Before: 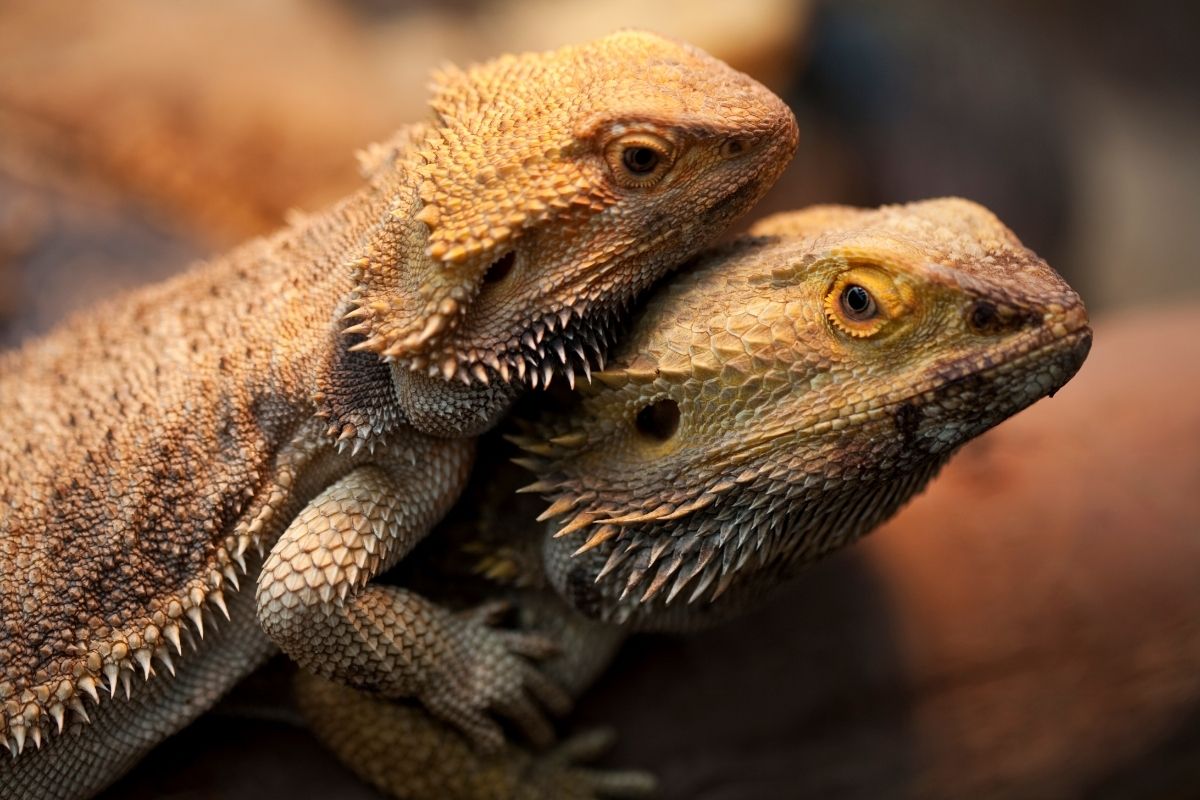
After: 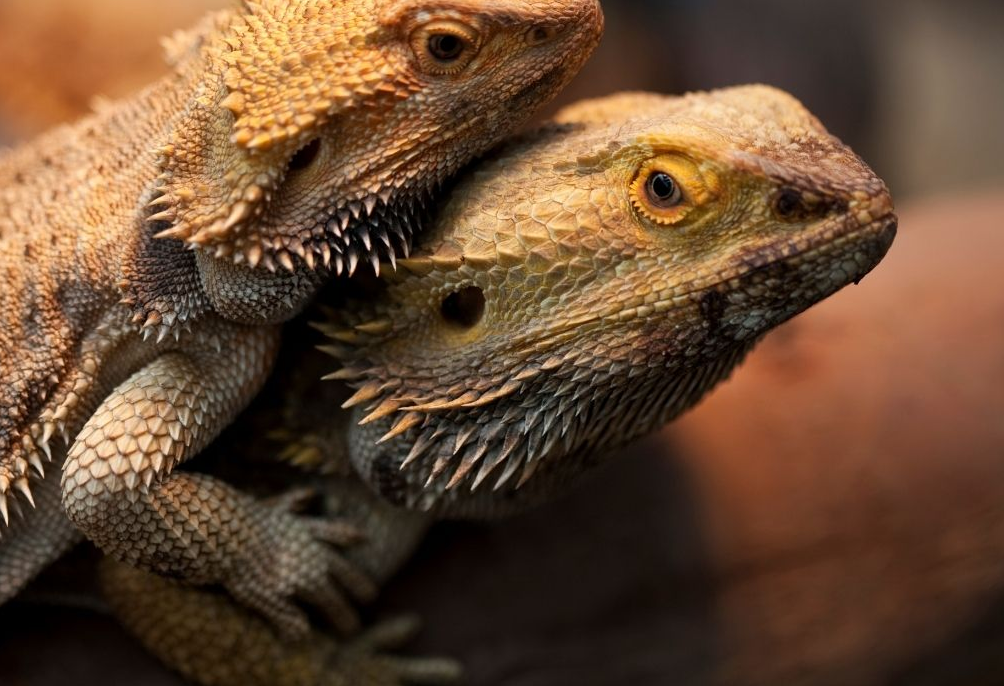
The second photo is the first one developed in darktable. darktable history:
crop: left 16.315%, top 14.246%
